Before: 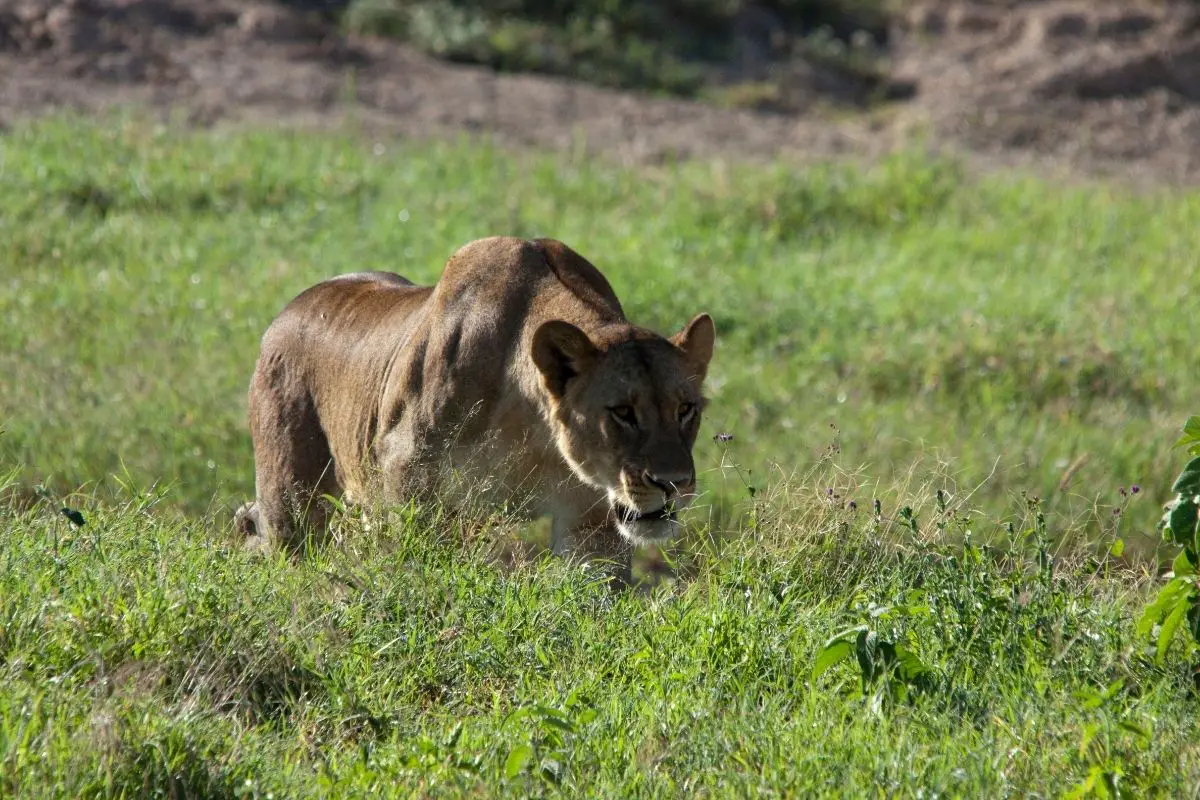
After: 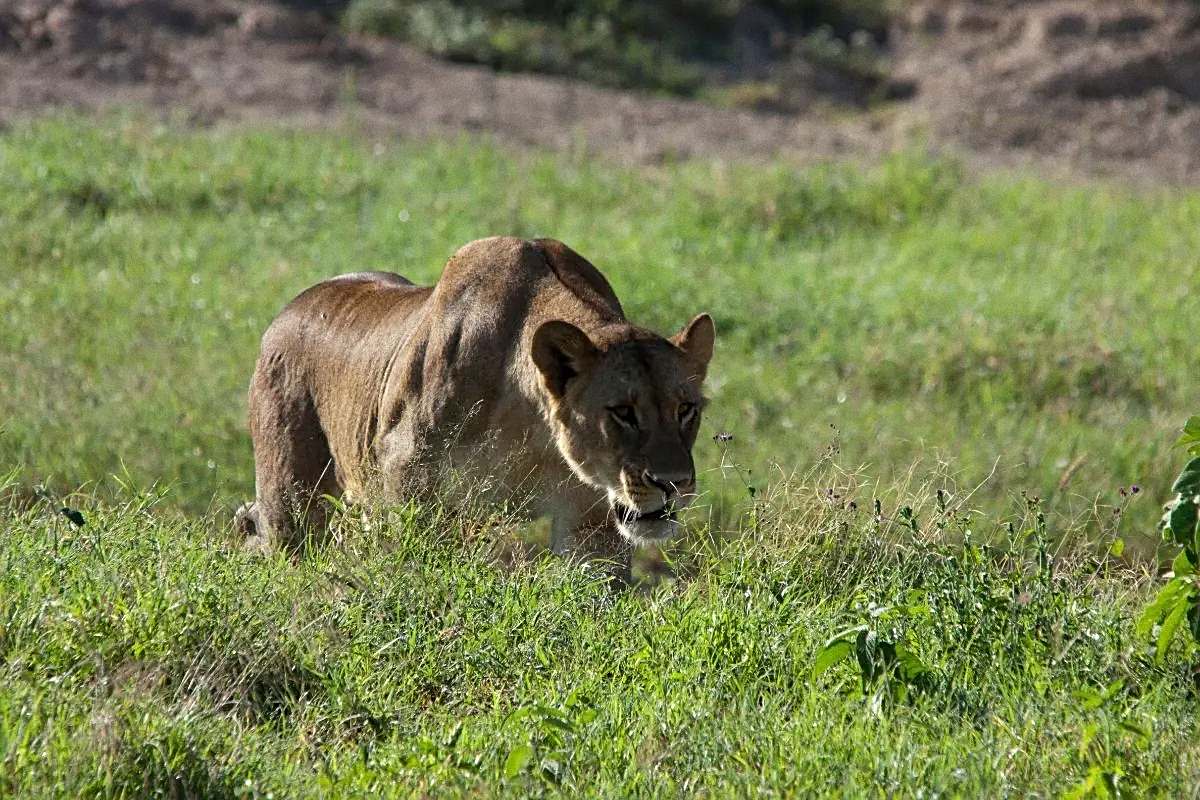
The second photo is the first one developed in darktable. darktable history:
sharpen: on, module defaults
grain: coarseness 0.09 ISO
